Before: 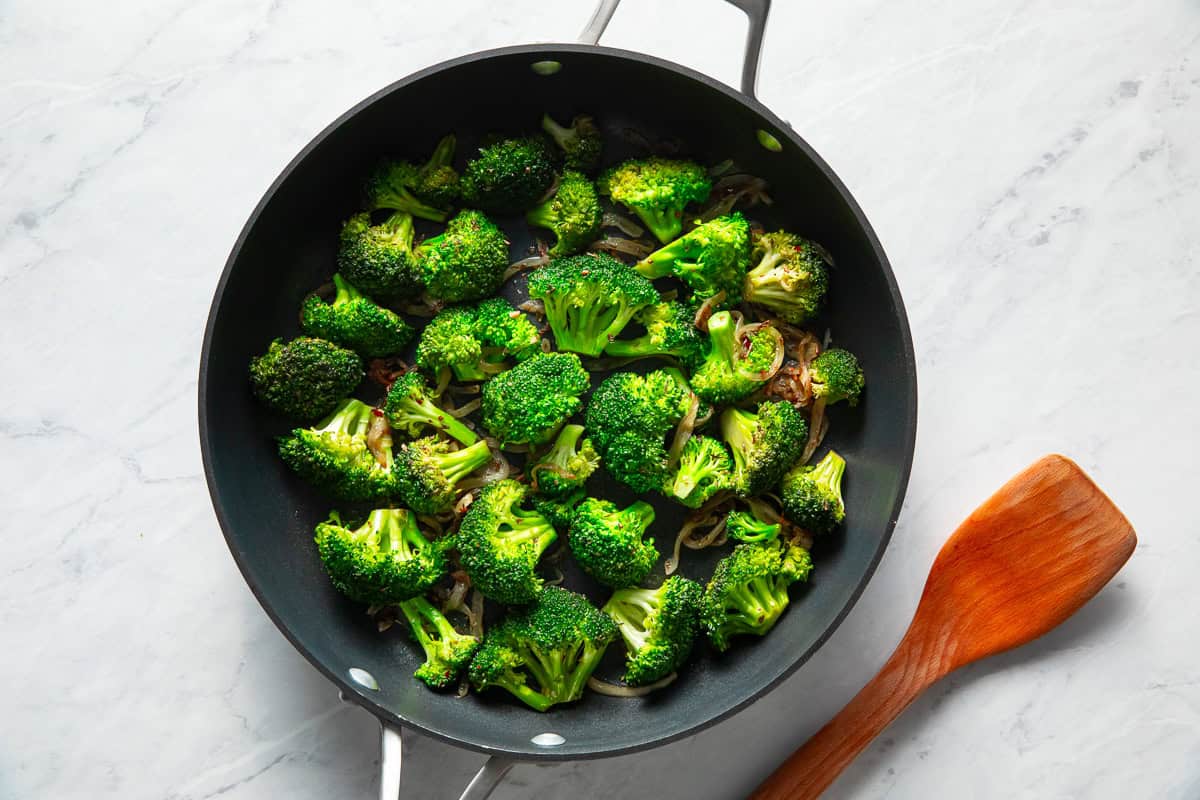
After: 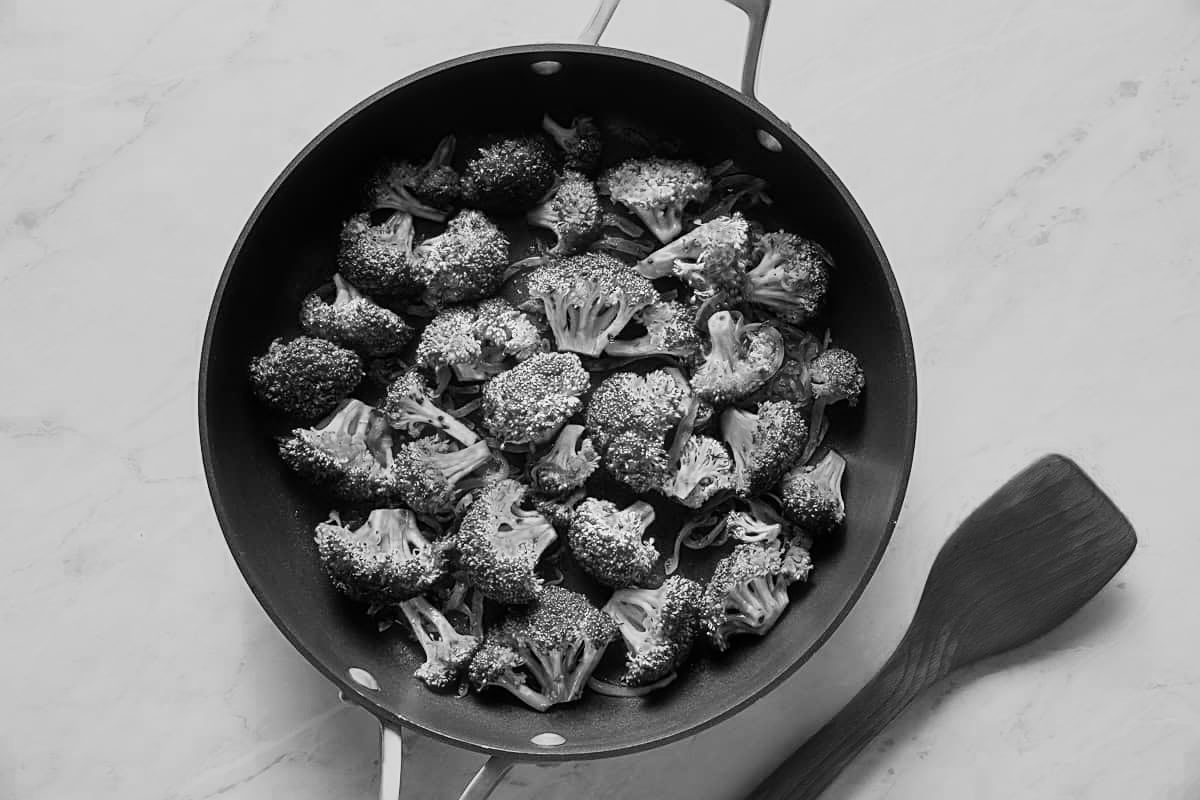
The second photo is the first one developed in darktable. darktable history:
haze removal: strength -0.111, adaptive false
color zones: curves: ch0 [(0.002, 0.429) (0.121, 0.212) (0.198, 0.113) (0.276, 0.344) (0.331, 0.541) (0.41, 0.56) (0.482, 0.289) (0.619, 0.227) (0.721, 0.18) (0.821, 0.435) (0.928, 0.555) (1, 0.587)]; ch1 [(0, 0) (0.143, 0) (0.286, 0) (0.429, 0) (0.571, 0) (0.714, 0) (0.857, 0)]
sharpen: on, module defaults
filmic rgb: black relative exposure -16 EV, white relative exposure 4.97 EV, threshold 5.98 EV, hardness 6.18, enable highlight reconstruction true
